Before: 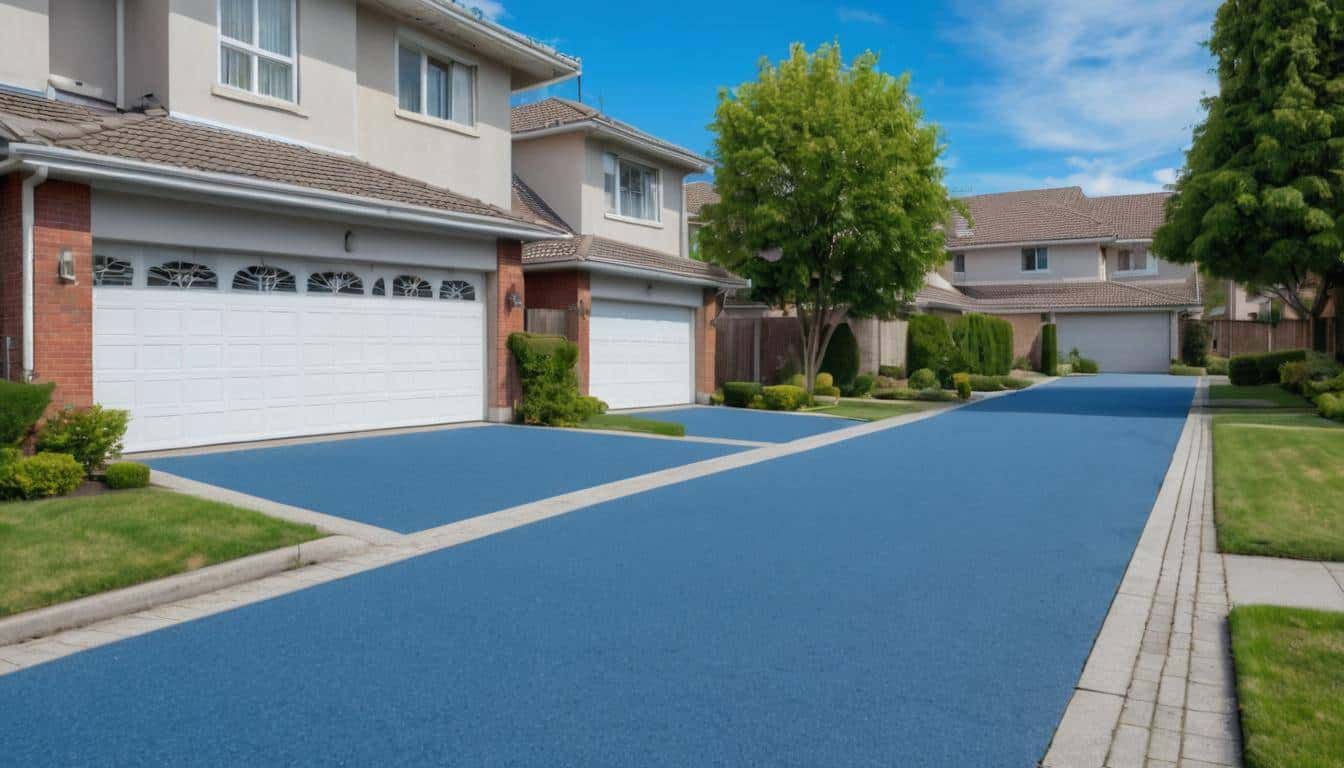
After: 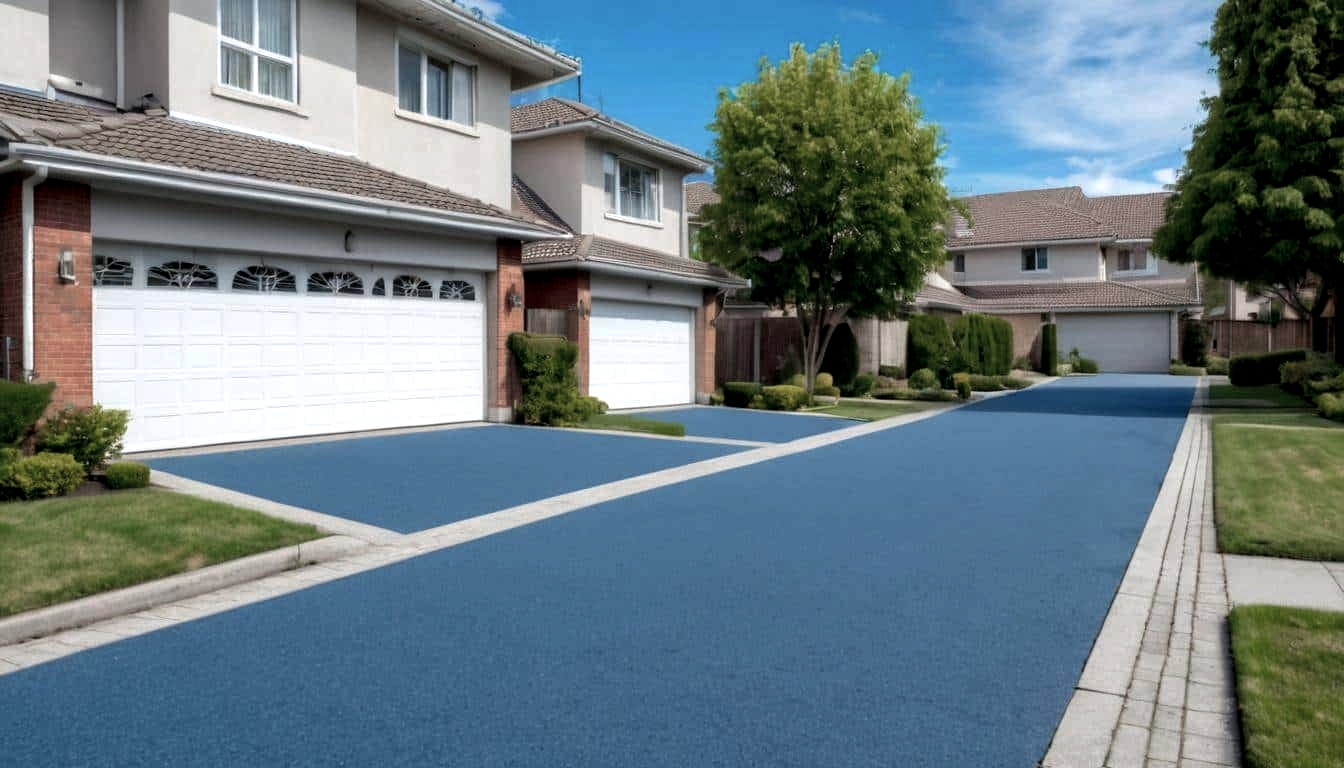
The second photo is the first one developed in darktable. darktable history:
color zones: curves: ch0 [(0, 0.559) (0.153, 0.551) (0.229, 0.5) (0.429, 0.5) (0.571, 0.5) (0.714, 0.5) (0.857, 0.5) (1, 0.559)]; ch1 [(0, 0.417) (0.112, 0.336) (0.213, 0.26) (0.429, 0.34) (0.571, 0.35) (0.683, 0.331) (0.857, 0.344) (1, 0.417)]
color balance: lift [0.991, 1, 1, 1], gamma [0.996, 1, 1, 1], input saturation 98.52%, contrast 20.34%, output saturation 103.72%
